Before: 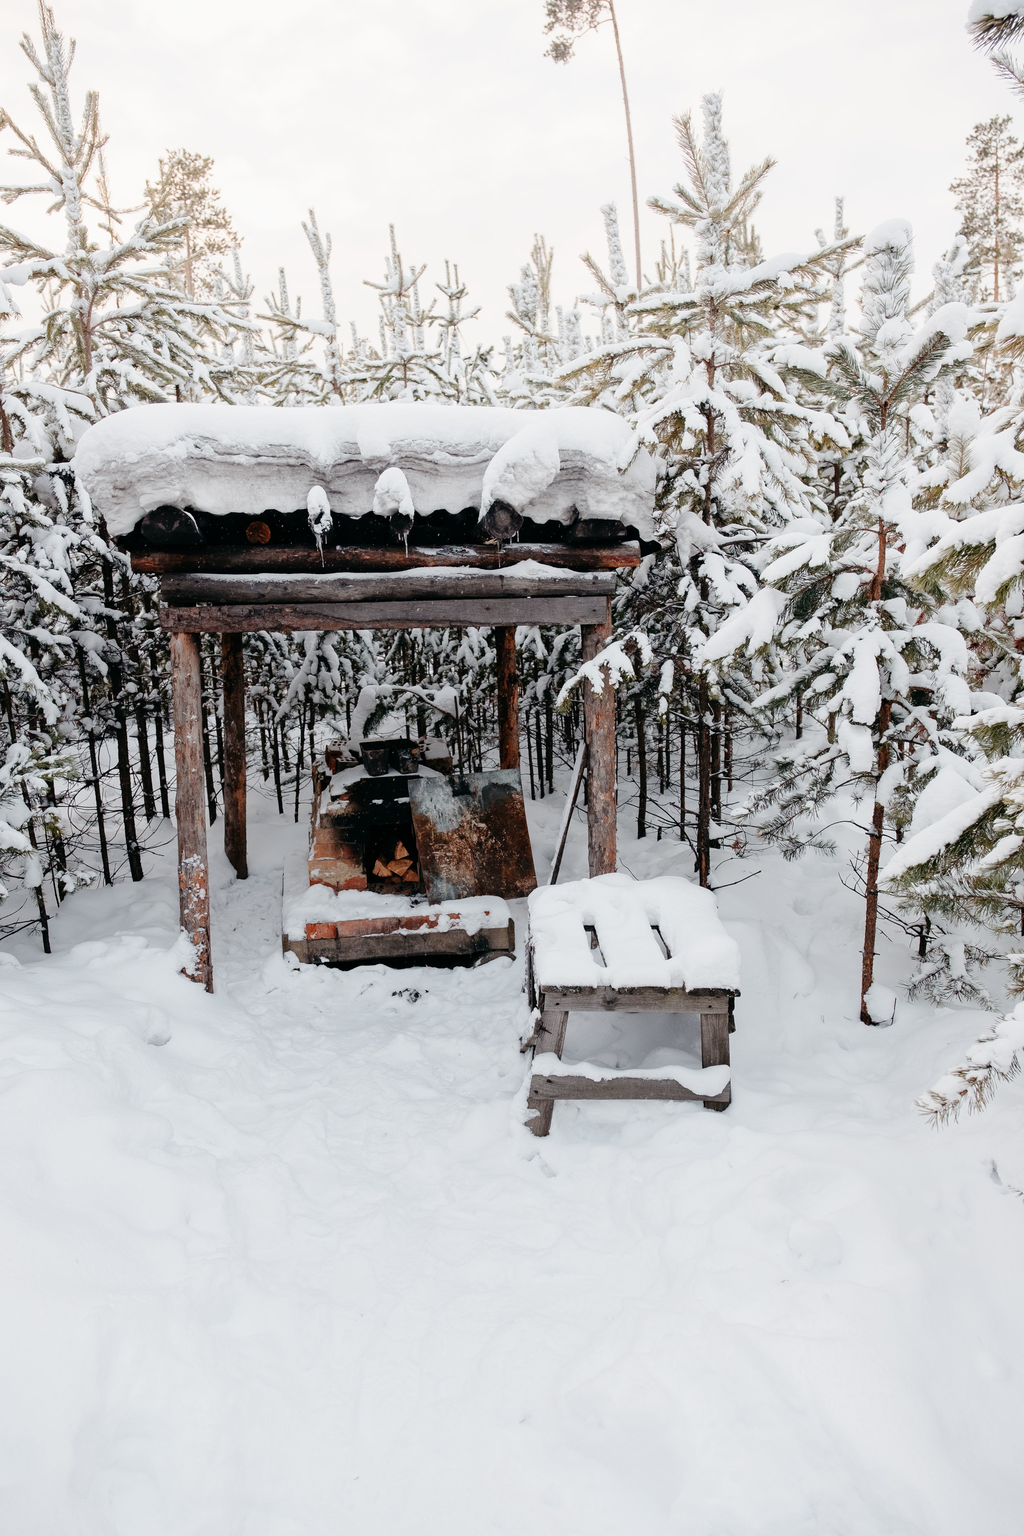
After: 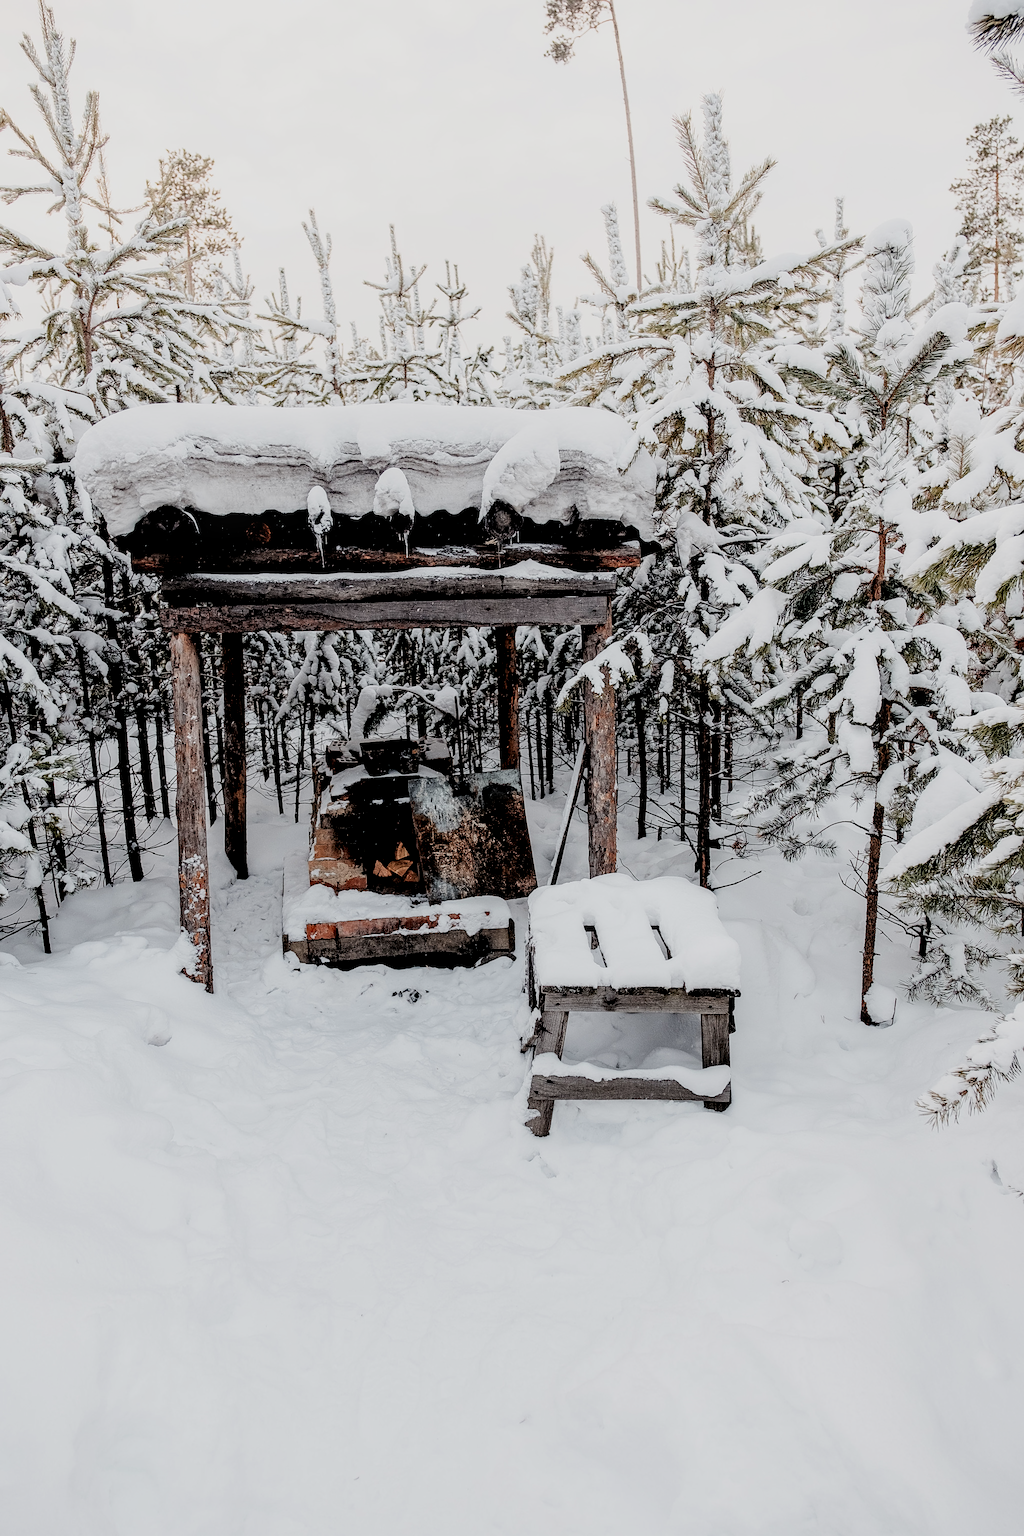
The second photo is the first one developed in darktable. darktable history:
sharpen: on, module defaults
local contrast: highlights 40%, shadows 60%, detail 136%, midtone range 0.514
filmic rgb: black relative exposure -5 EV, hardness 2.88, contrast 1.3, highlights saturation mix -10%
